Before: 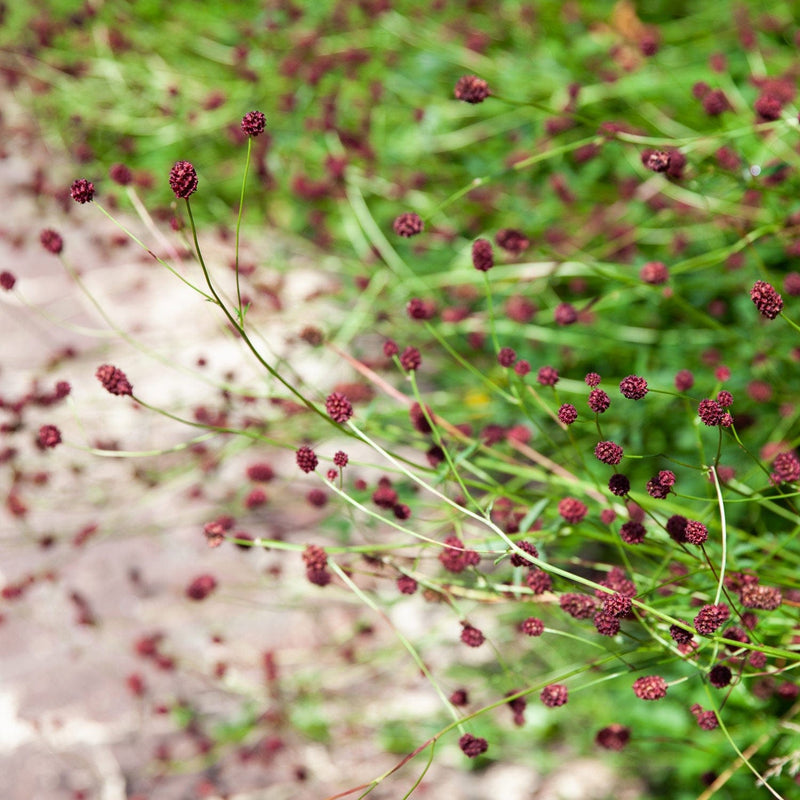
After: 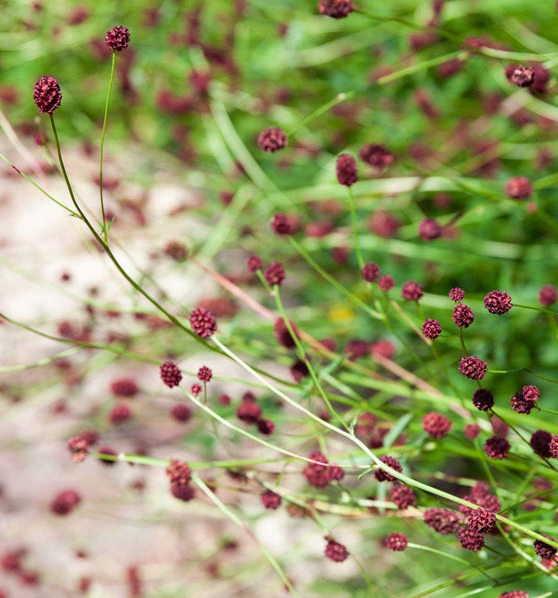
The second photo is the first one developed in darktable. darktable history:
crop and rotate: left 17.1%, top 10.764%, right 13.053%, bottom 14.434%
